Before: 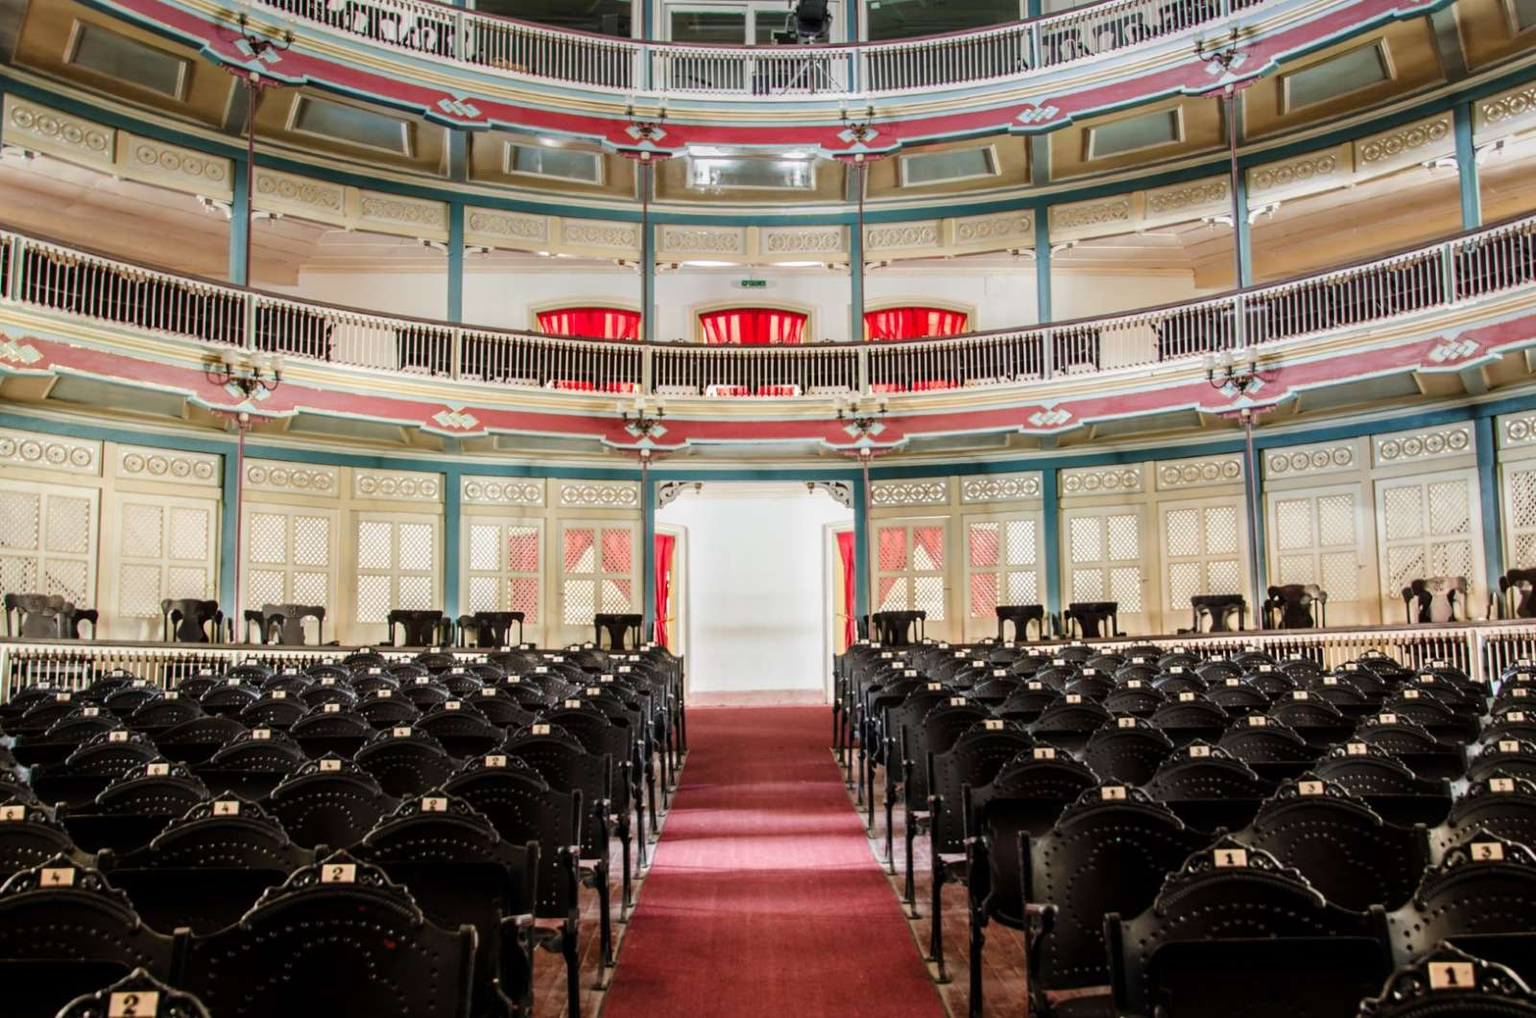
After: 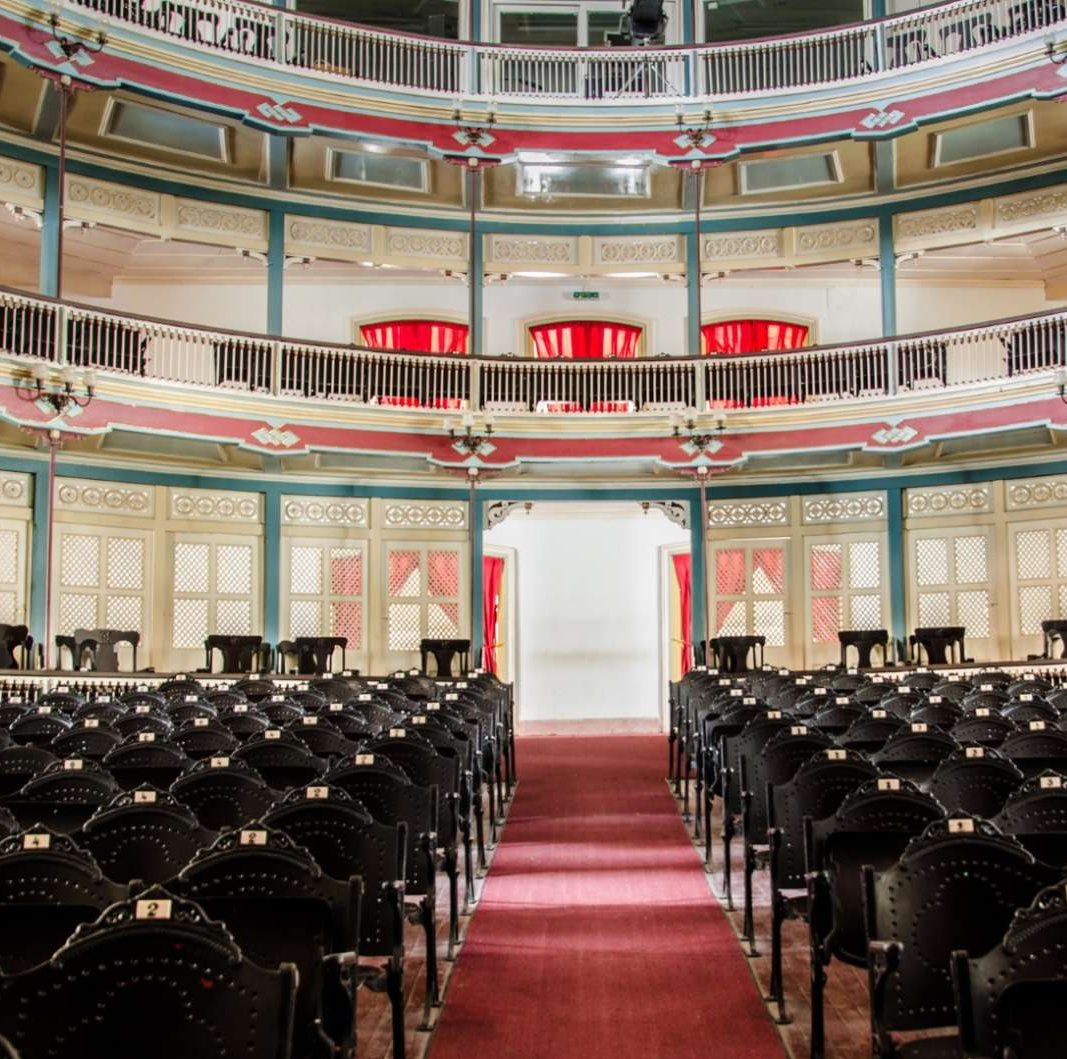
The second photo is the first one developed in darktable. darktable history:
crop and rotate: left 12.479%, right 20.798%
